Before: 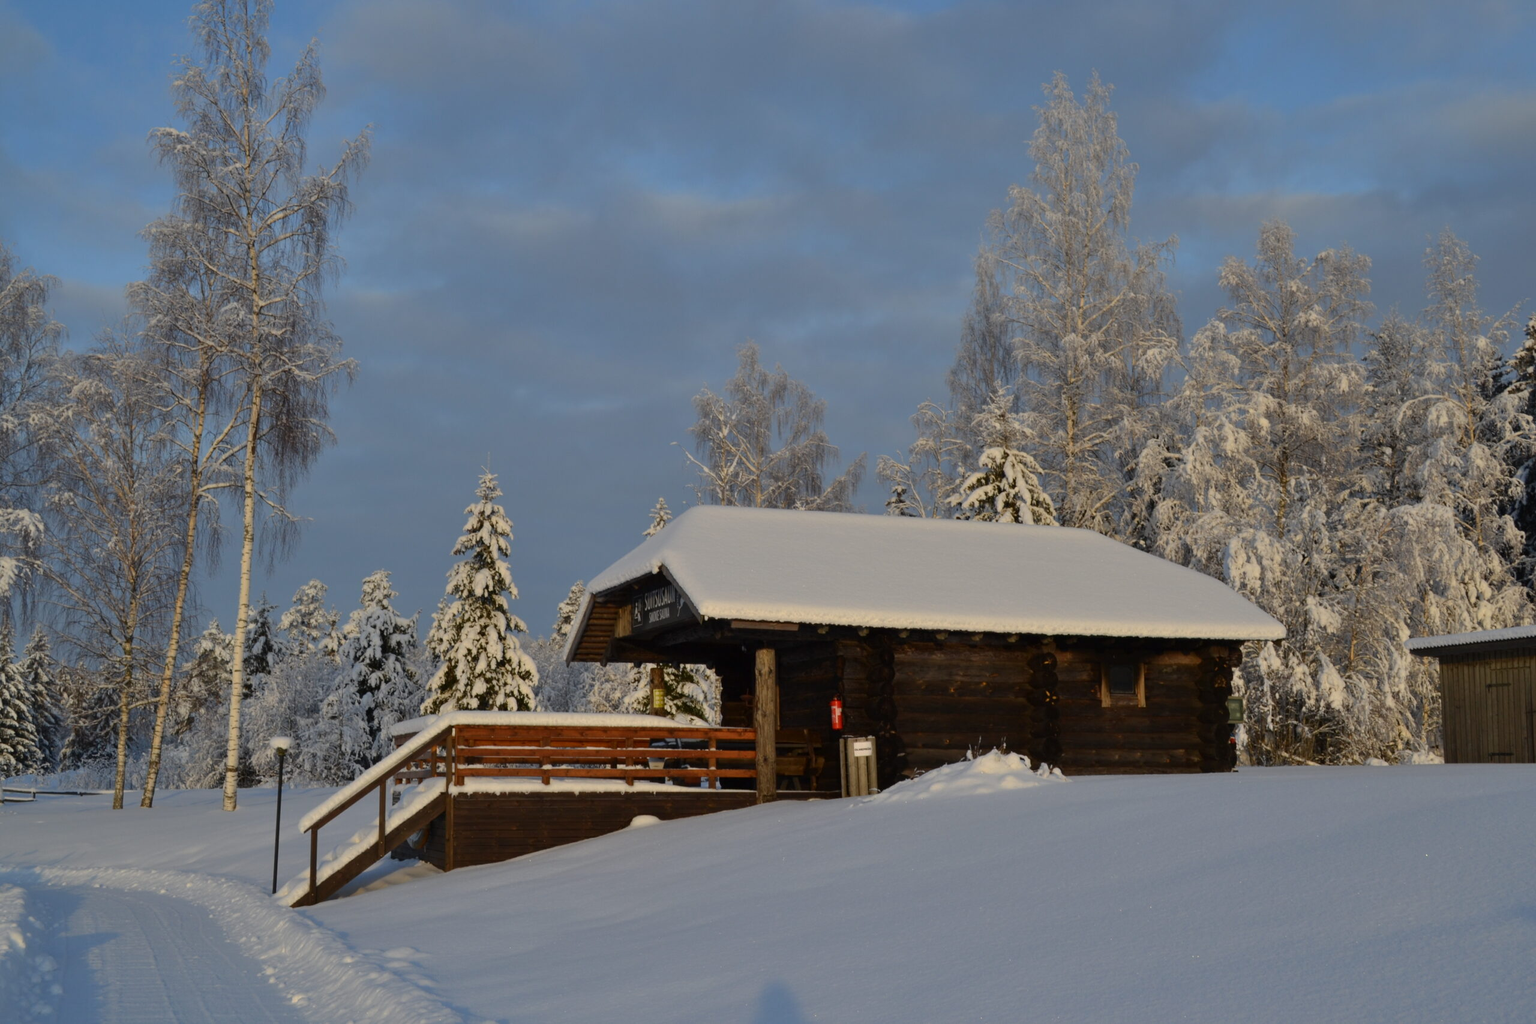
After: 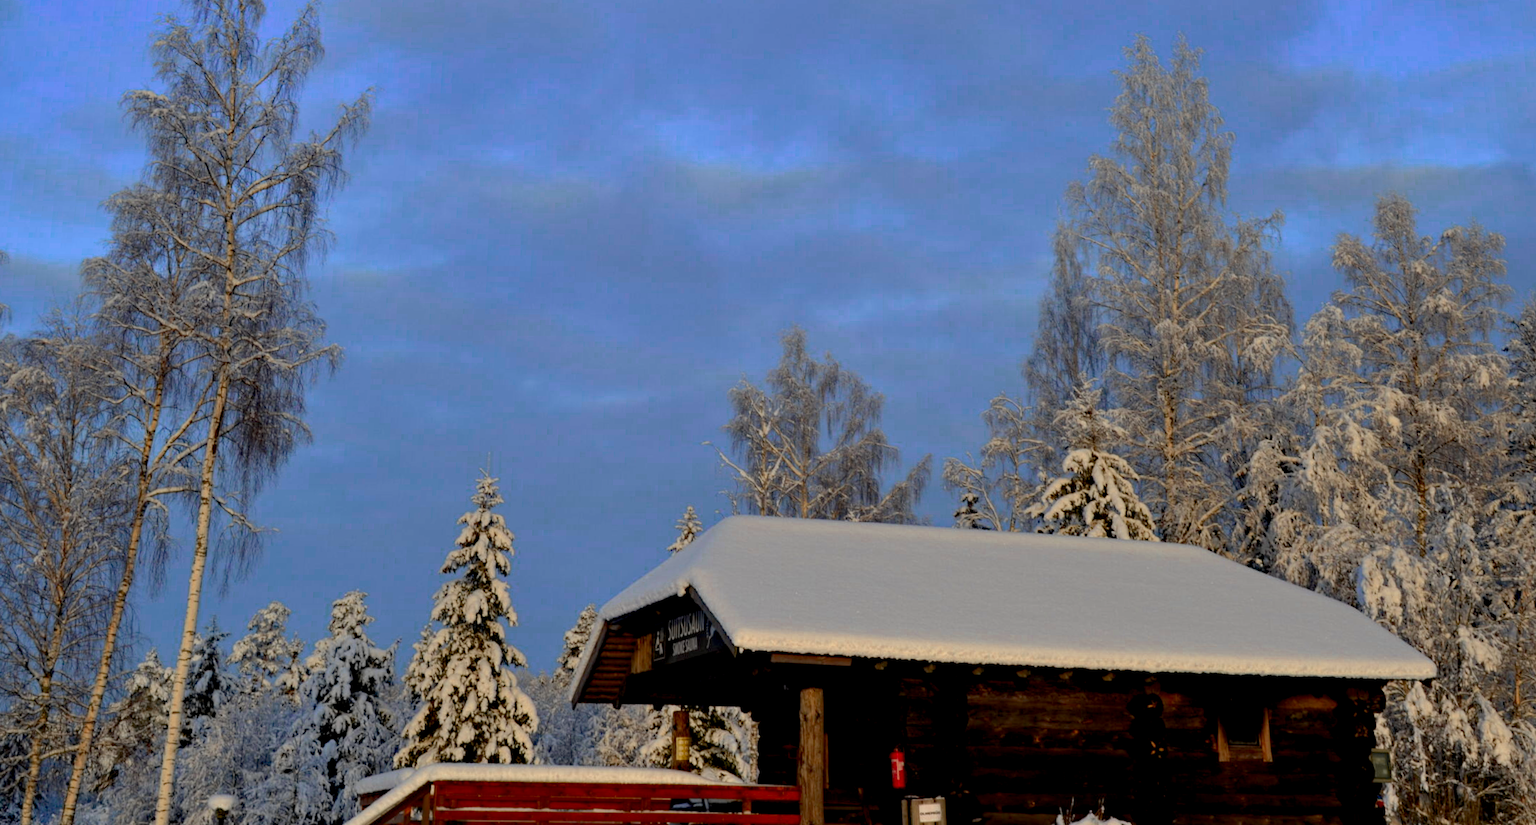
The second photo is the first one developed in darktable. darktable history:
exposure: black level correction 0.009, compensate highlight preservation false
haze removal: strength 0.29, distance 0.25, compatibility mode true, adaptive false
color balance: on, module defaults
color zones: curves: ch0 [(0, 0.363) (0.128, 0.373) (0.25, 0.5) (0.402, 0.407) (0.521, 0.525) (0.63, 0.559) (0.729, 0.662) (0.867, 0.471)]; ch1 [(0, 0.515) (0.136, 0.618) (0.25, 0.5) (0.378, 0) (0.516, 0) (0.622, 0.593) (0.737, 0.819) (0.87, 0.593)]; ch2 [(0, 0.529) (0.128, 0.471) (0.282, 0.451) (0.386, 0.662) (0.516, 0.525) (0.633, 0.554) (0.75, 0.62) (0.875, 0.441)]
rotate and perspective: rotation 0.215°, lens shift (vertical) -0.139, crop left 0.069, crop right 0.939, crop top 0.002, crop bottom 0.996
crop: left 1.509%, top 3.452%, right 7.696%, bottom 28.452%
